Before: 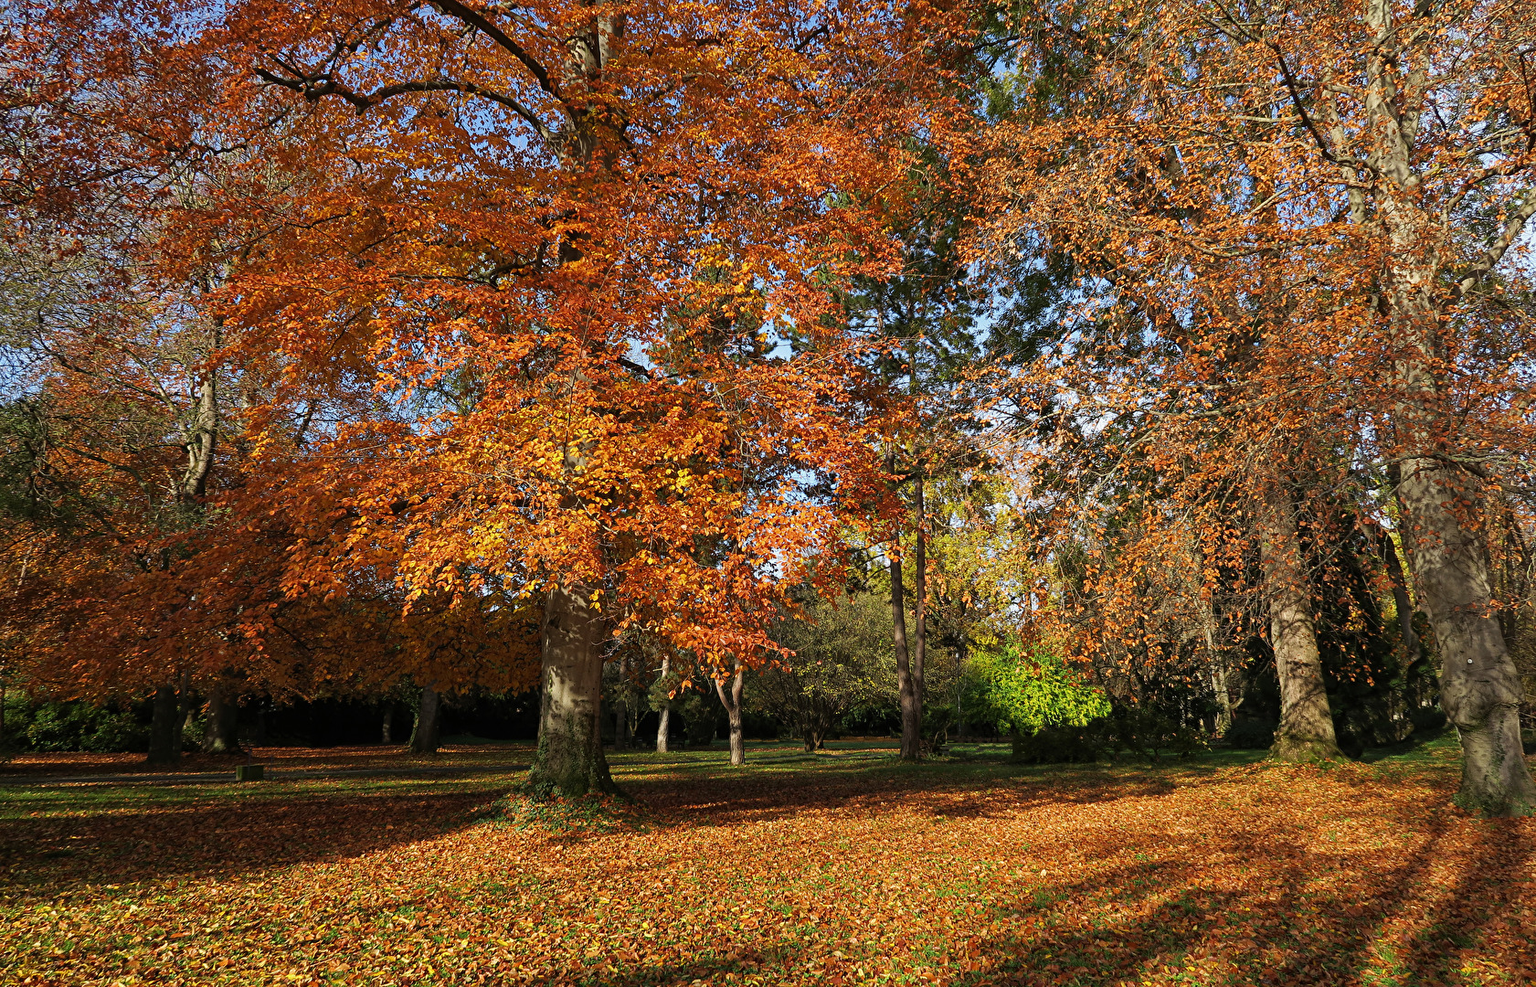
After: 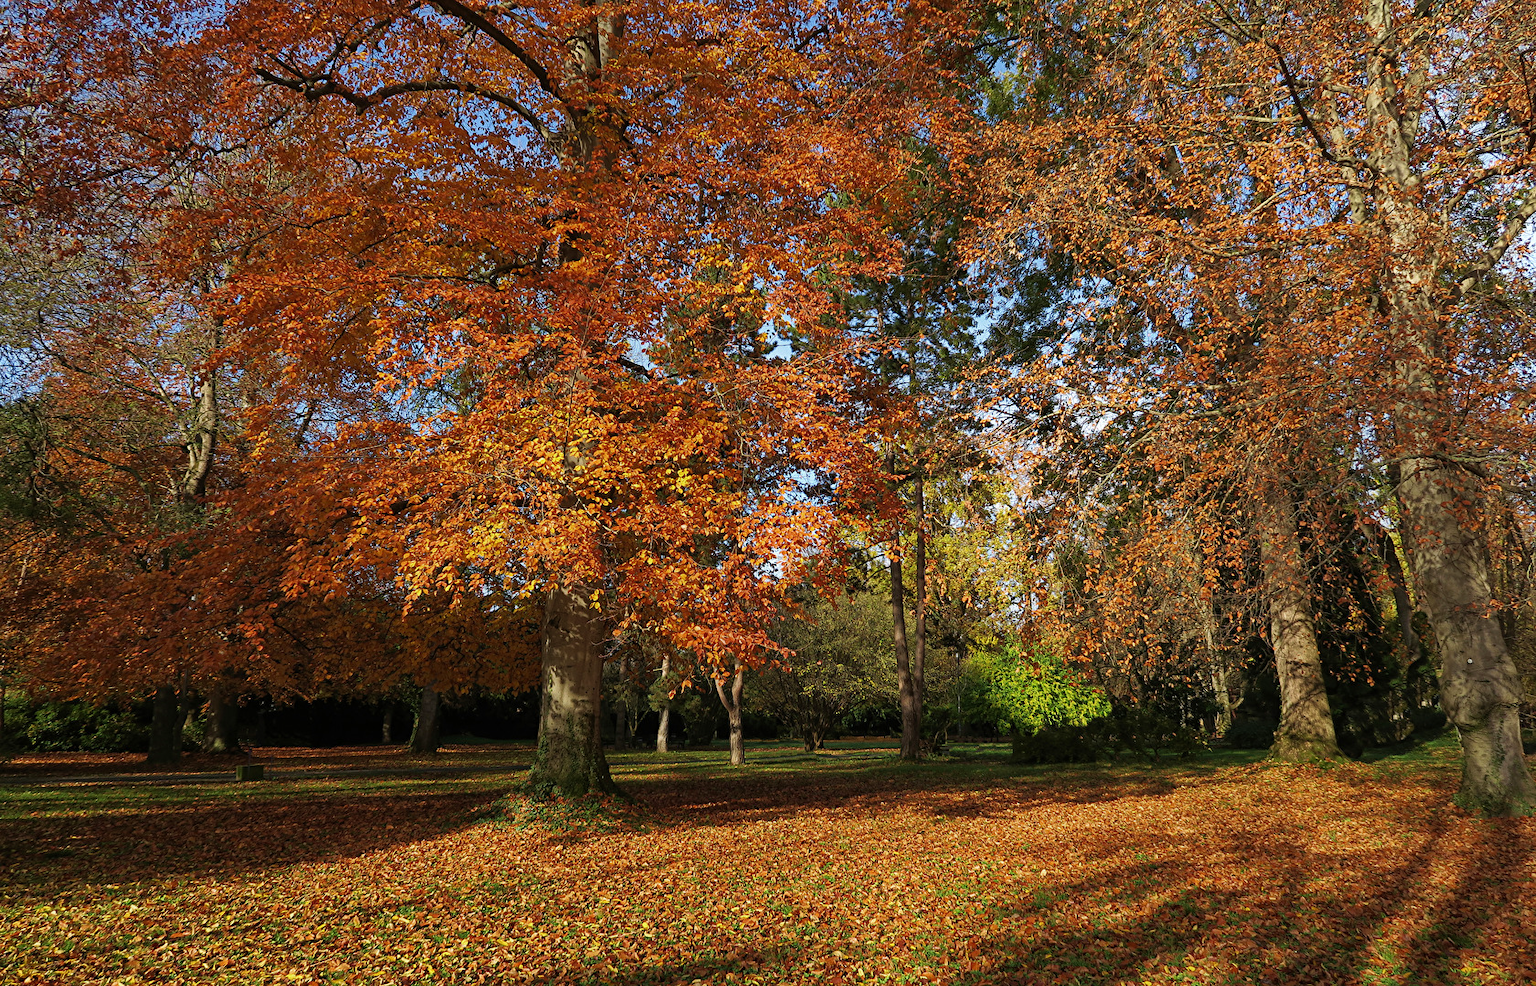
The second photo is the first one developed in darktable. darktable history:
velvia: on, module defaults
tone equalizer: -8 EV -0.001 EV, -7 EV 0.003 EV, -6 EV -0.002 EV, -5 EV -0.007 EV, -4 EV -0.063 EV, -3 EV -0.197 EV, -2 EV -0.253 EV, -1 EV 0.112 EV, +0 EV 0.296 EV, mask exposure compensation -0.498 EV
